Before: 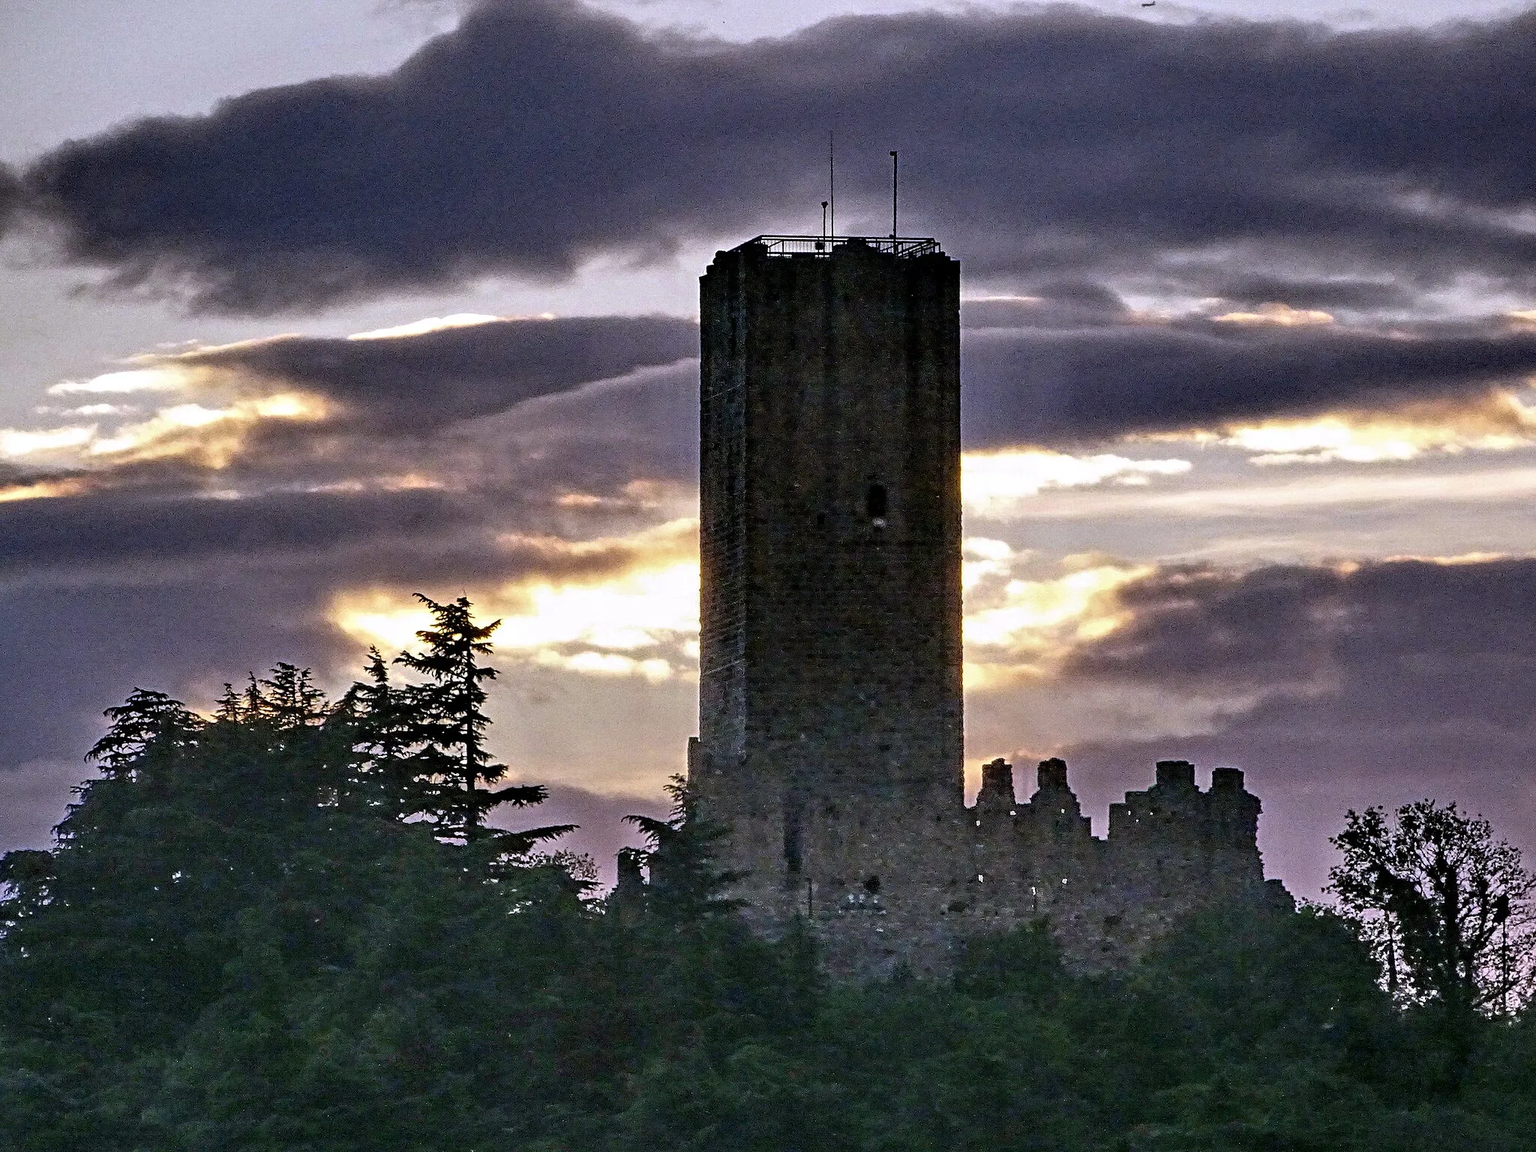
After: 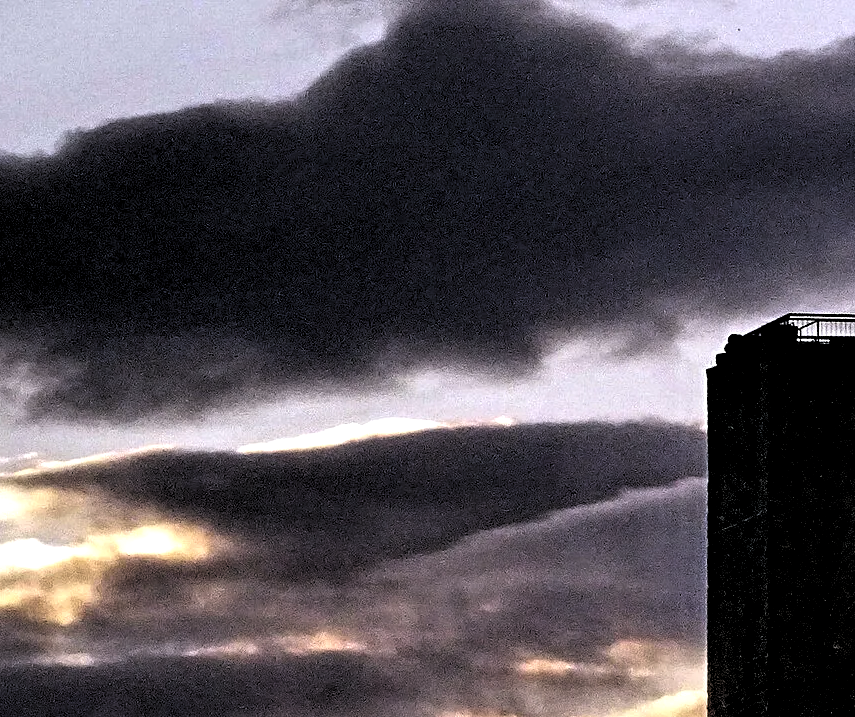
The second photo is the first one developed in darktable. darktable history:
crop and rotate: left 11.061%, top 0.055%, right 47.188%, bottom 53.206%
levels: levels [0.182, 0.542, 0.902]
